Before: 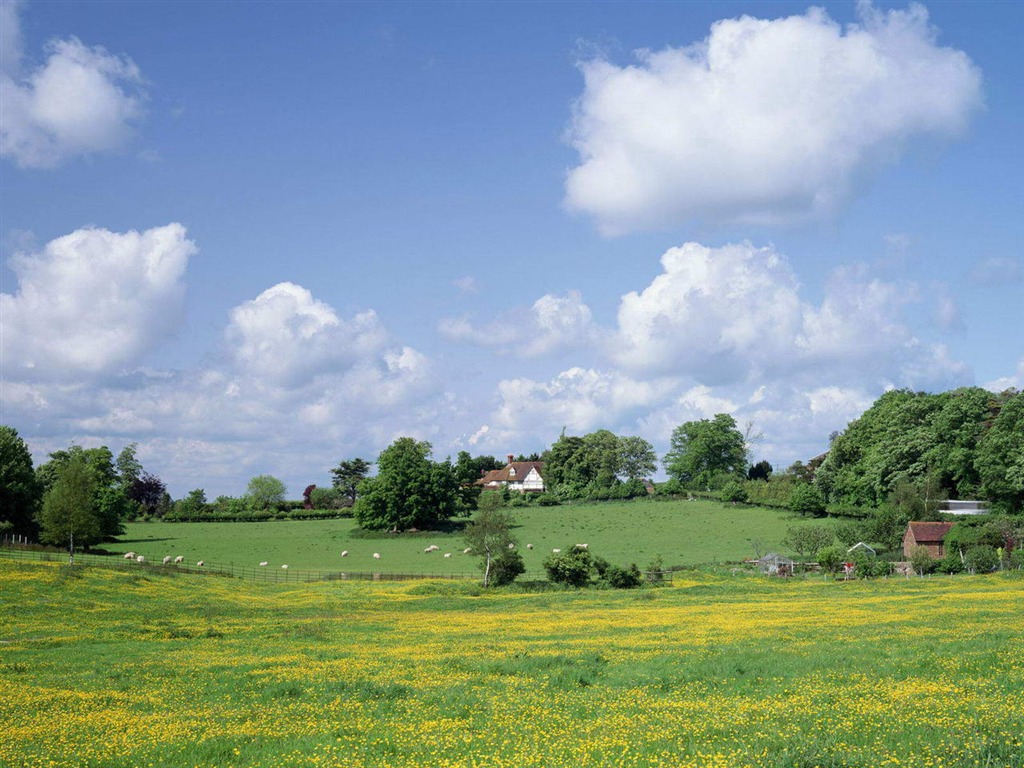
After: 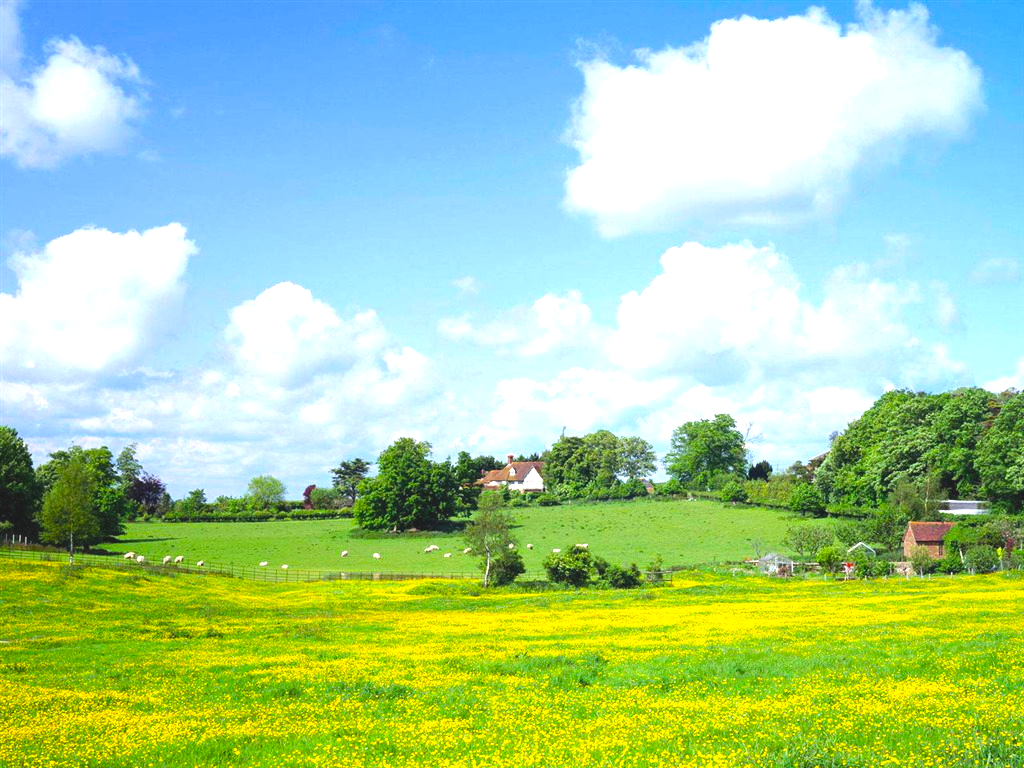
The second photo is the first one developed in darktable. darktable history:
color balance rgb: linear chroma grading › global chroma 15%, perceptual saturation grading › global saturation 30%
exposure: black level correction -0.005, exposure 1 EV, compensate highlight preservation false
